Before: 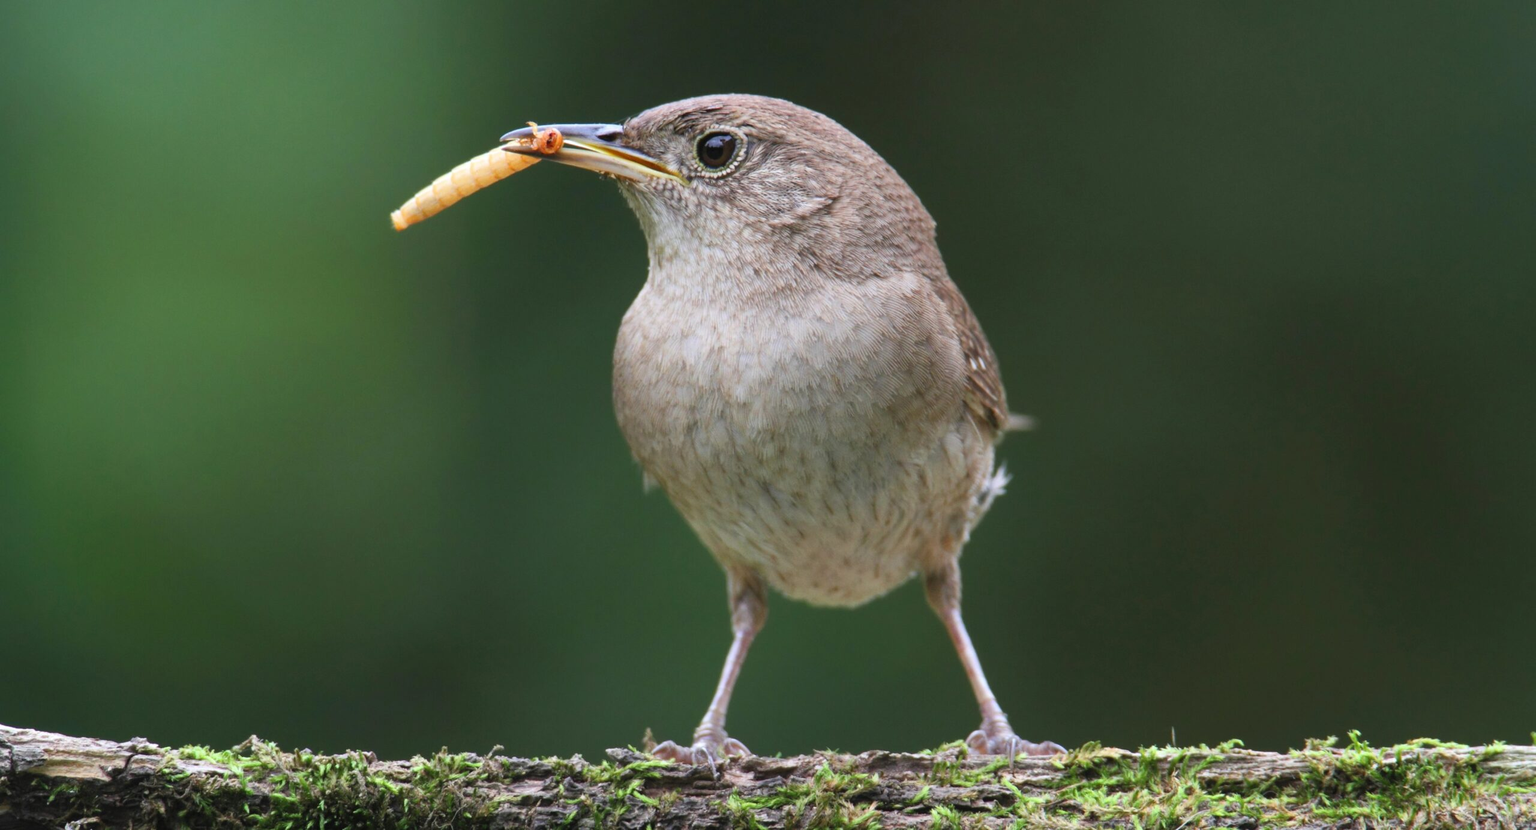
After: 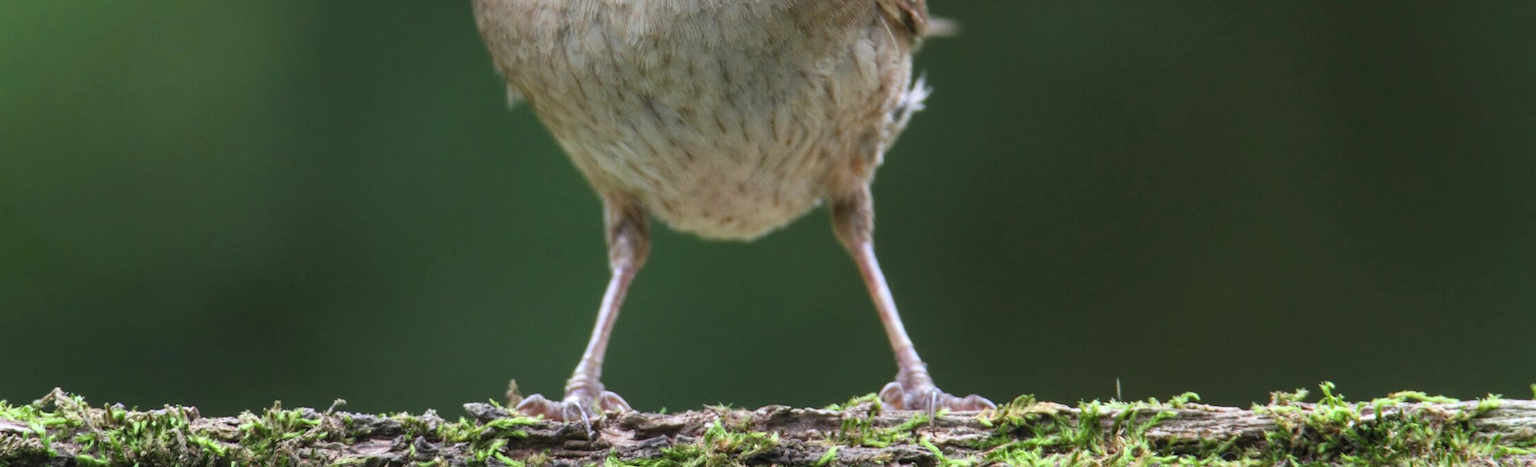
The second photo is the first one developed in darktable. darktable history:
crop and rotate: left 13.306%, top 48.129%, bottom 2.928%
local contrast: on, module defaults
